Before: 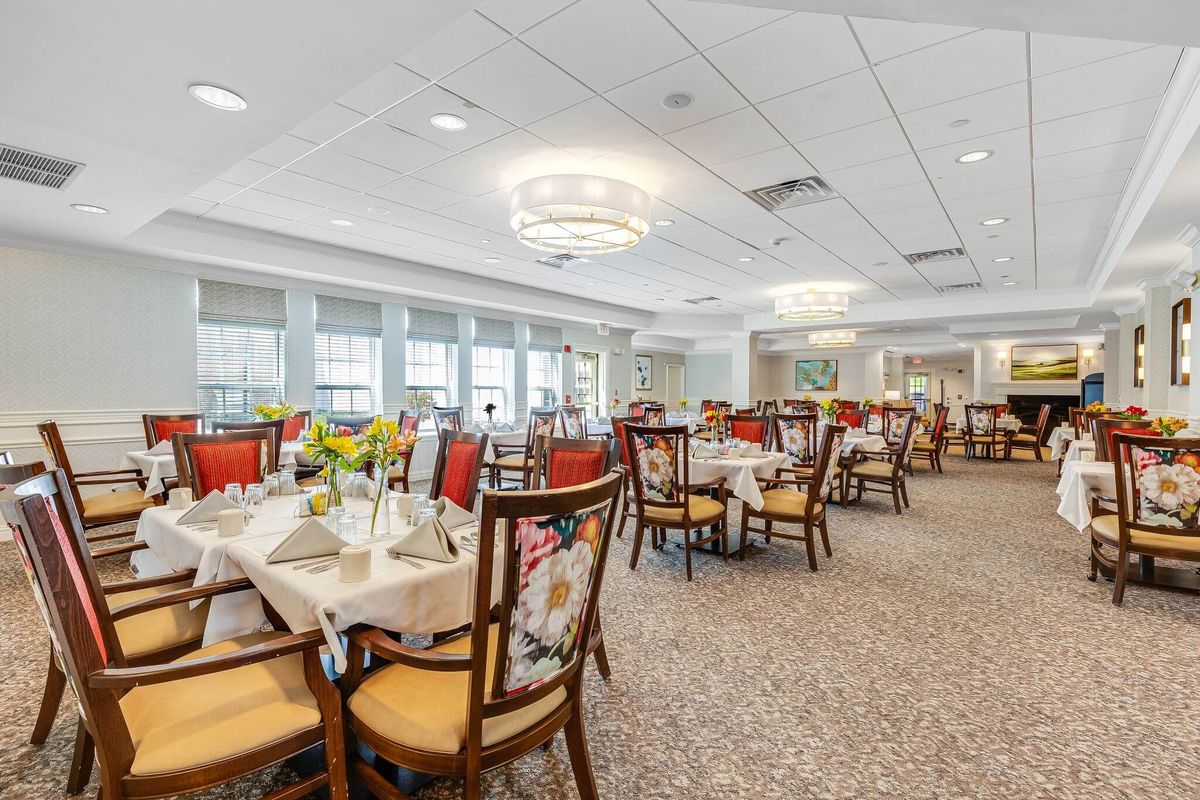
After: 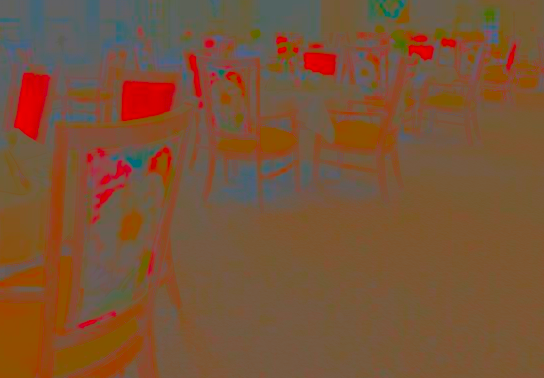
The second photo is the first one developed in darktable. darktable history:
crop: left 35.735%, top 46.112%, right 18.135%, bottom 5.832%
contrast brightness saturation: contrast -0.976, brightness -0.164, saturation 0.752
